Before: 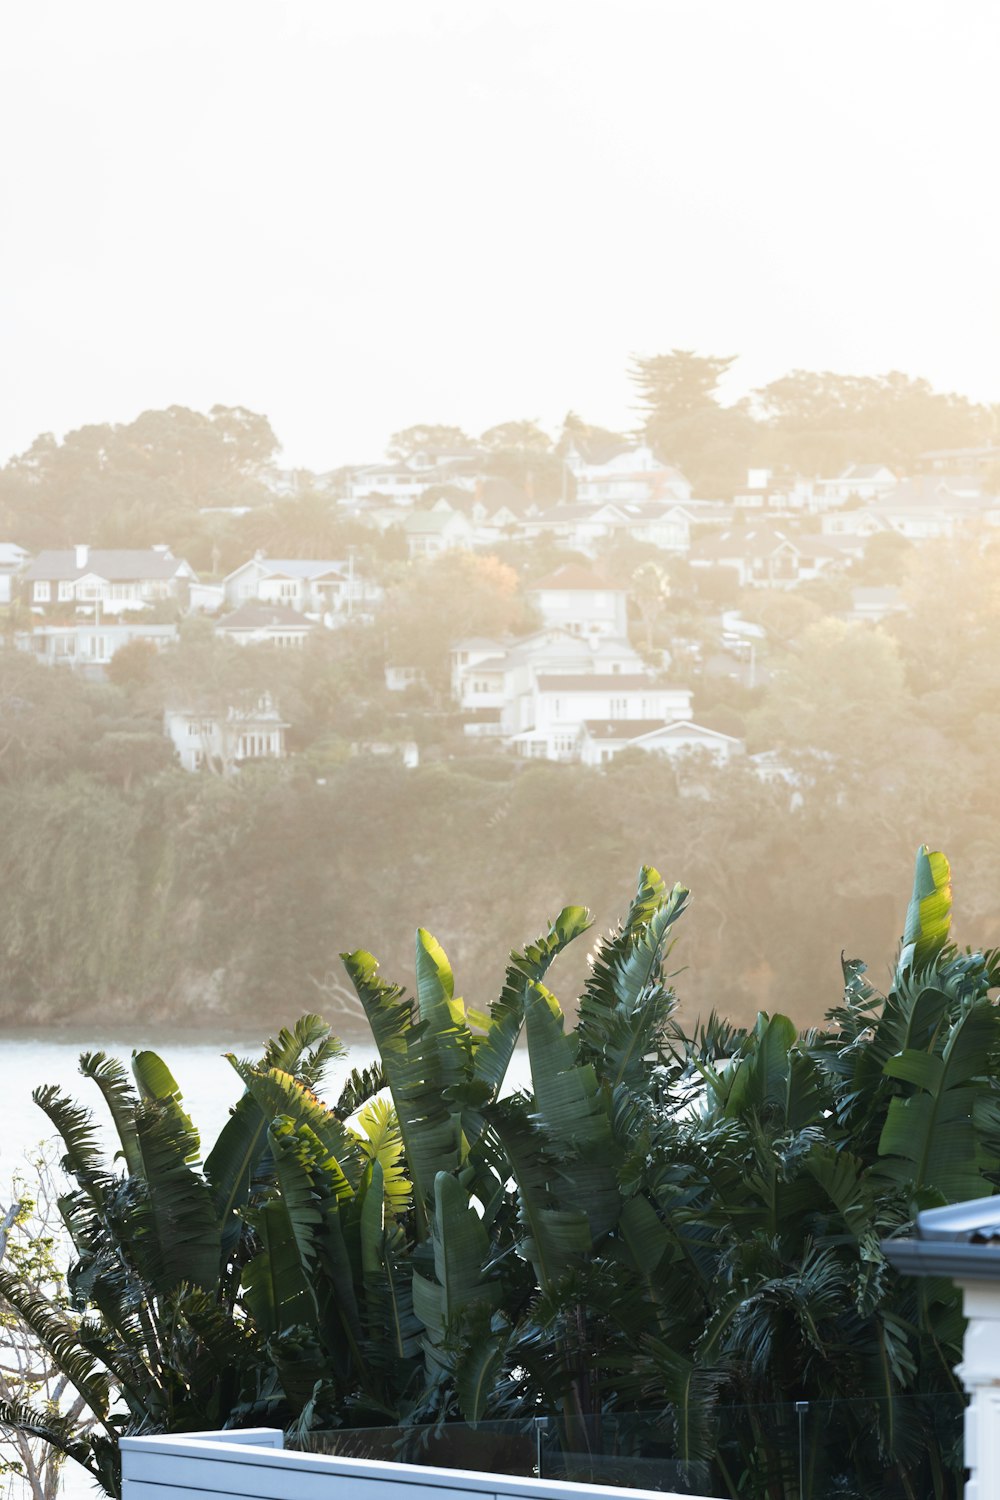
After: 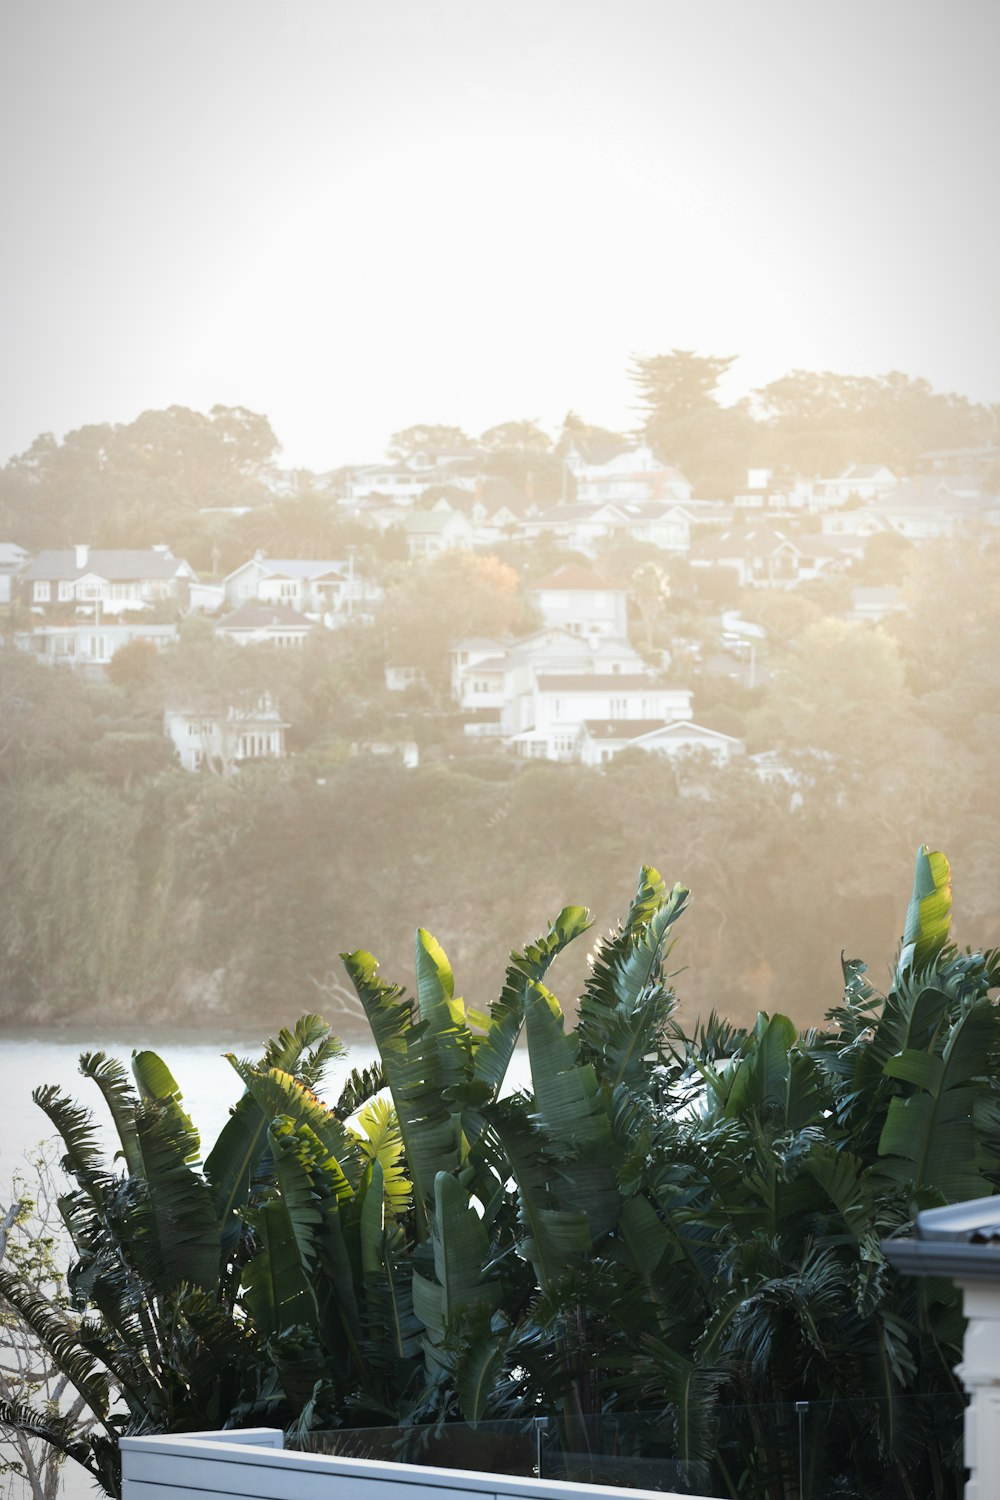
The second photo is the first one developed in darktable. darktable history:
vignetting: fall-off start 81.01%, fall-off radius 61.9%, automatic ratio true, width/height ratio 1.423, unbound false
